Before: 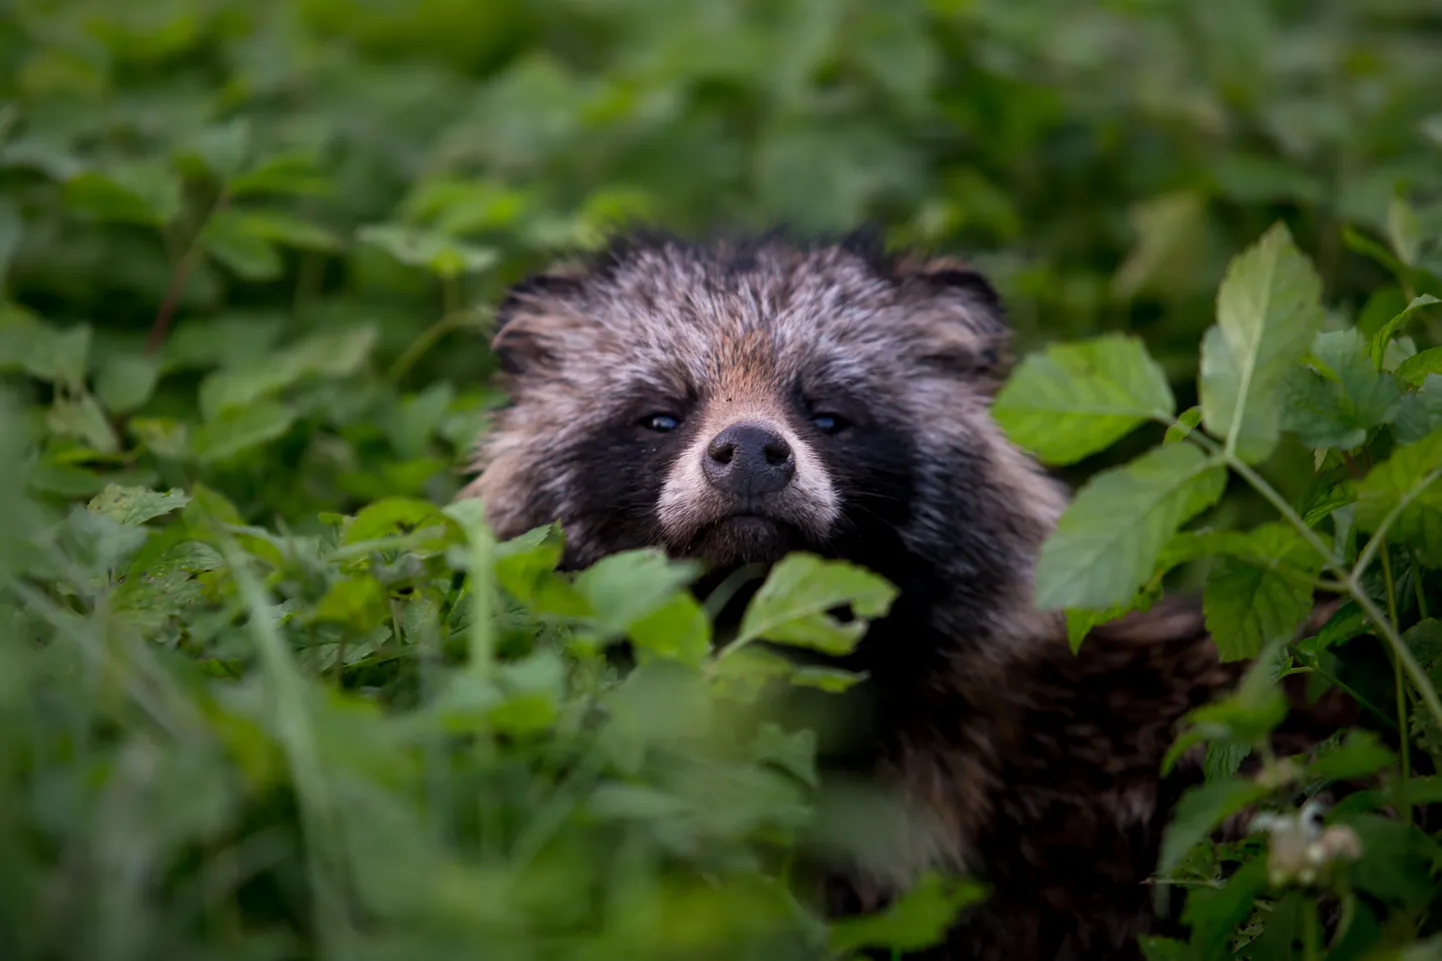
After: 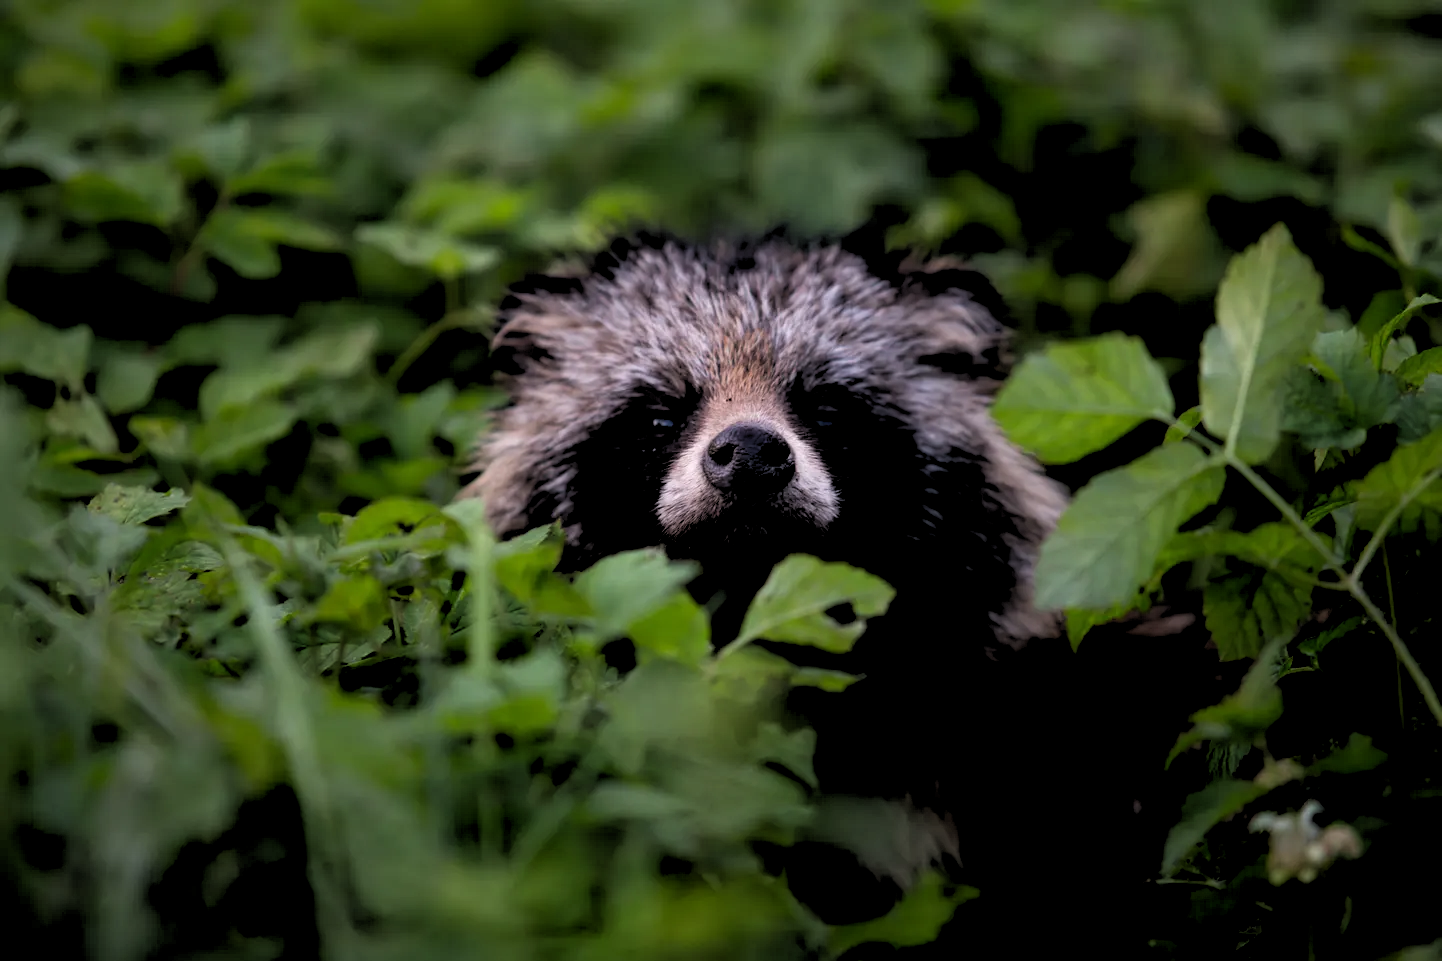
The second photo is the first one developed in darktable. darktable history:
rgb levels: levels [[0.034, 0.472, 0.904], [0, 0.5, 1], [0, 0.5, 1]]
